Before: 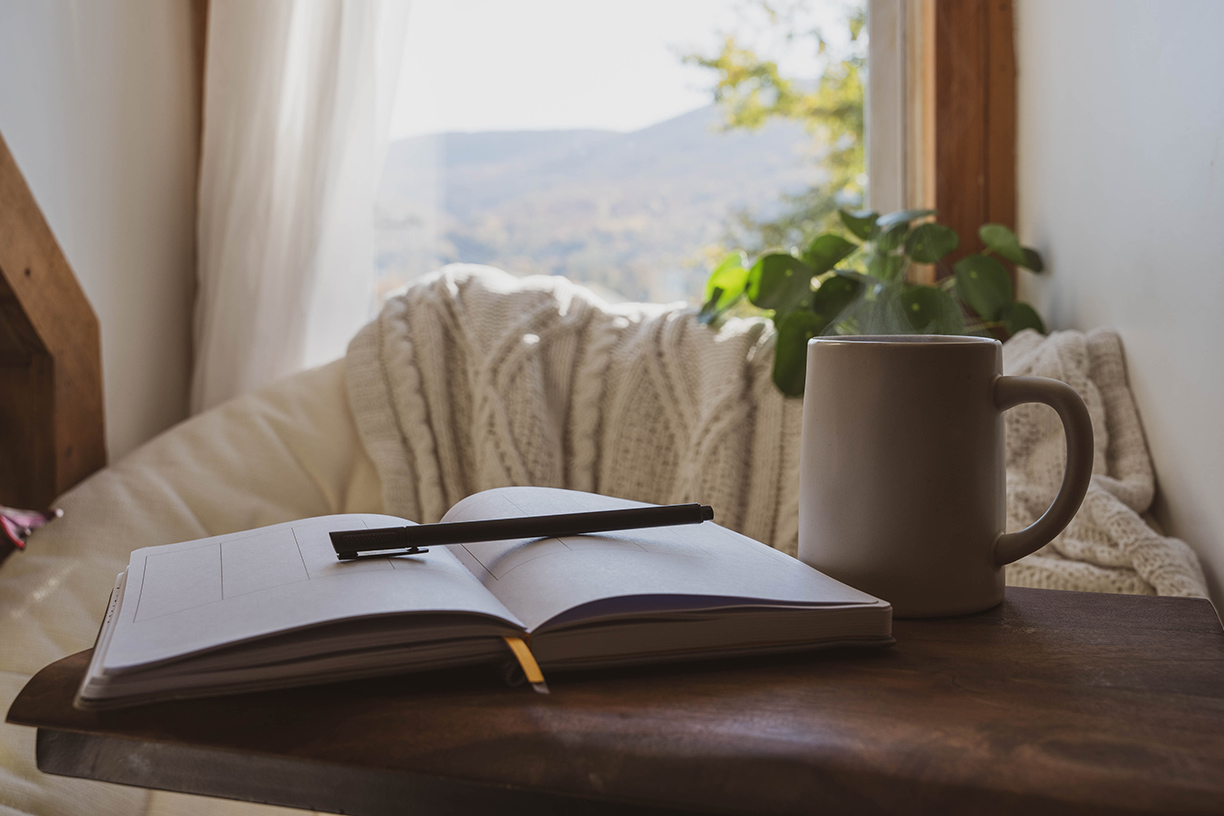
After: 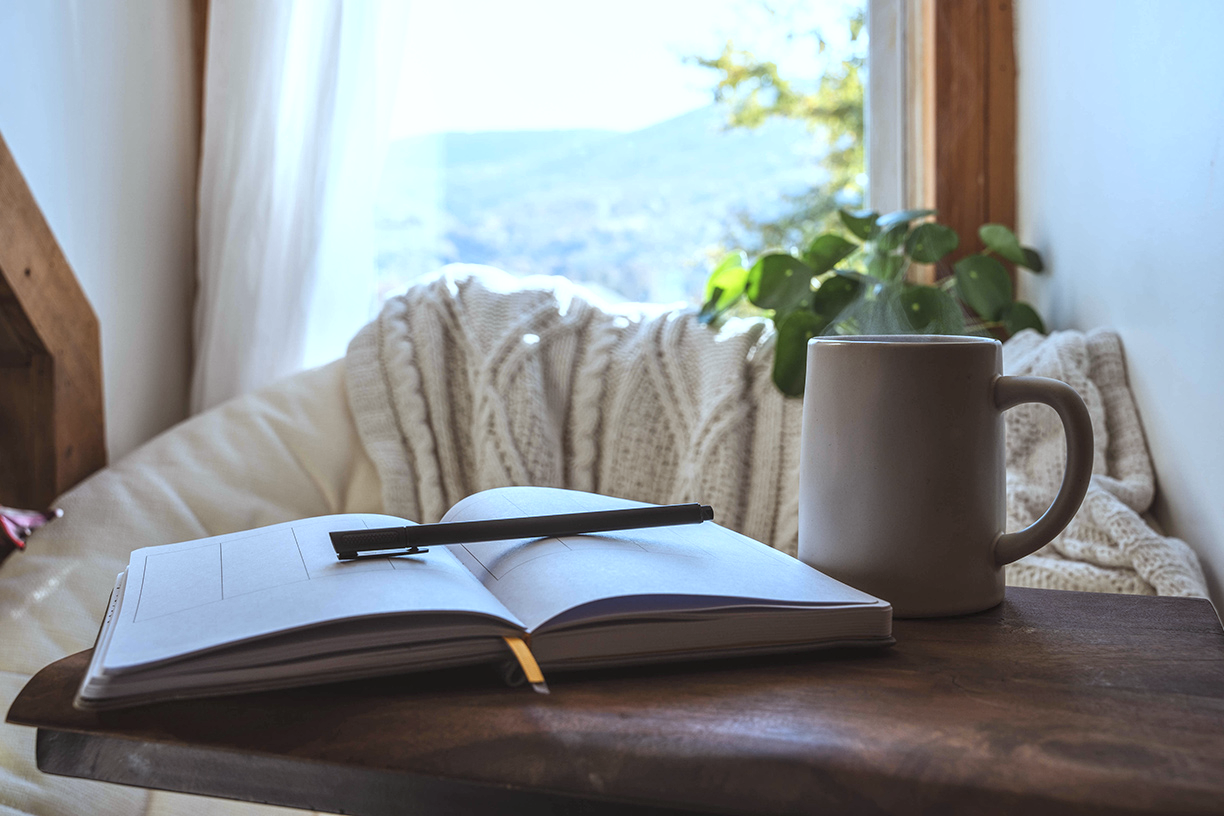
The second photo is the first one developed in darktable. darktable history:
exposure: black level correction 0.001, exposure 0.5 EV, compensate exposure bias true, compensate highlight preservation false
color calibration: output R [1.063, -0.012, -0.003, 0], output G [0, 1.022, 0.021, 0], output B [-0.079, 0.047, 1, 0], illuminant custom, x 0.389, y 0.387, temperature 3838.64 K
local contrast: on, module defaults
